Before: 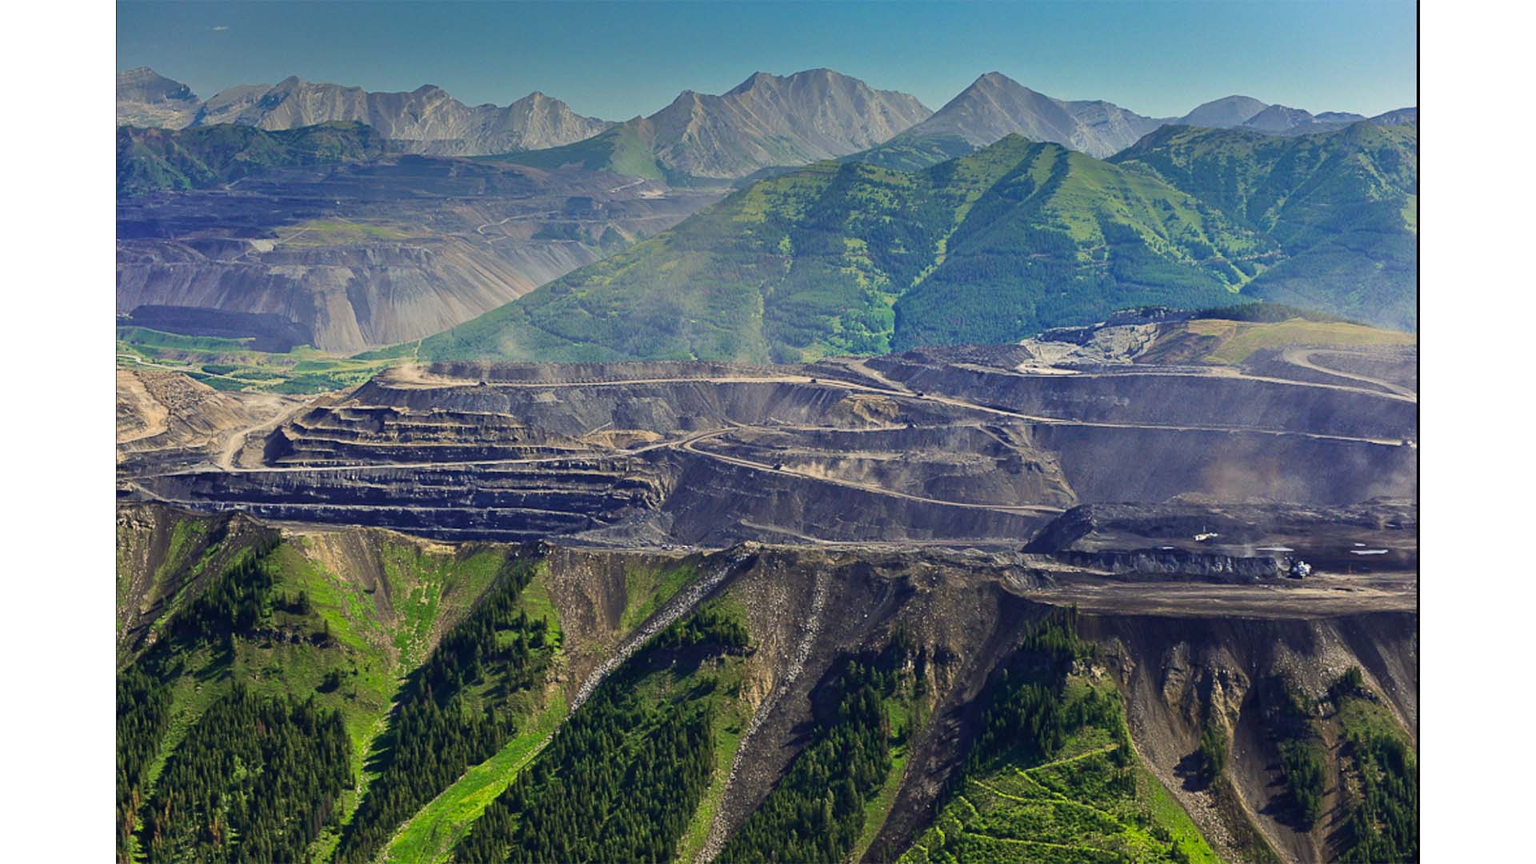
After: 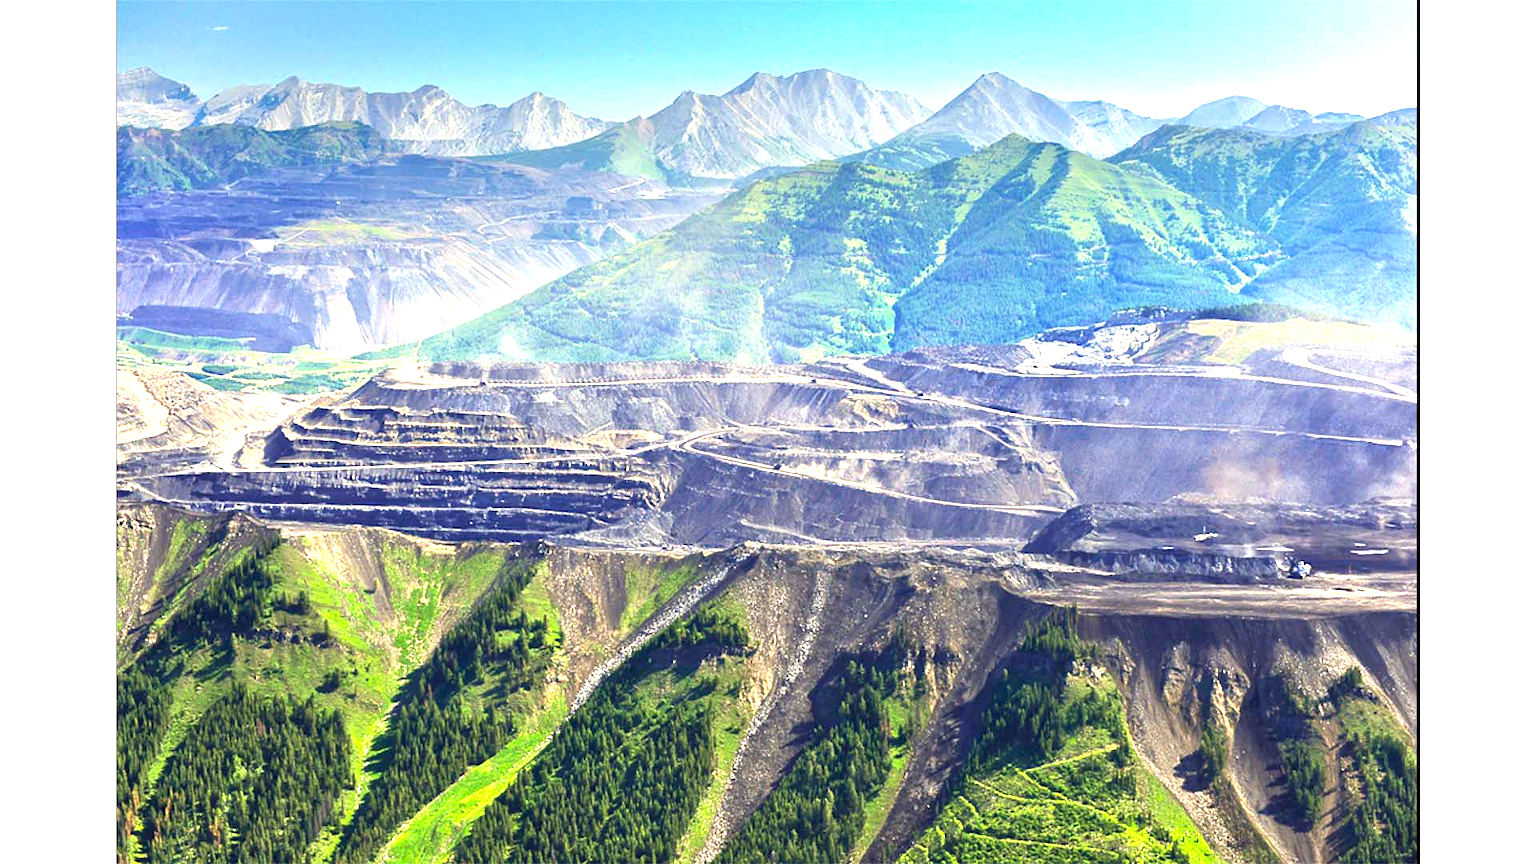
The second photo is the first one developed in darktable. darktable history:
exposure: black level correction 0.001, exposure 1.822 EV, compensate exposure bias true, compensate highlight preservation false
